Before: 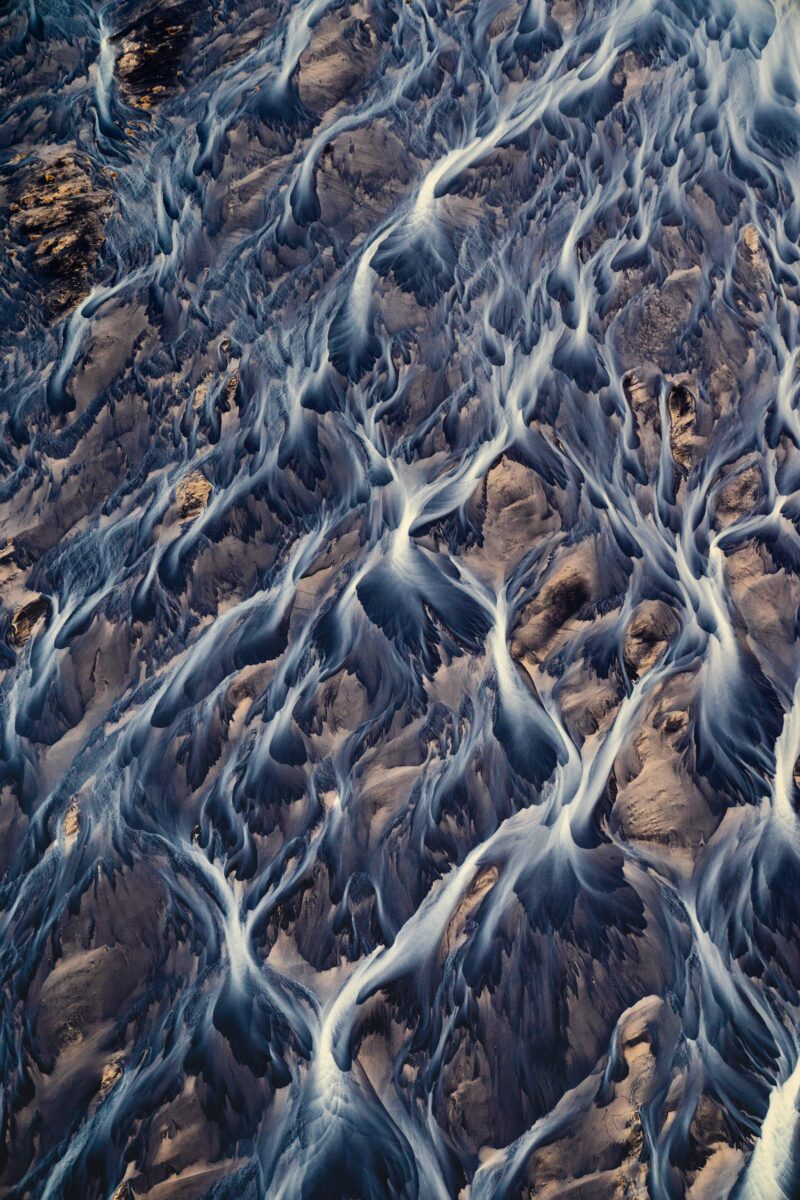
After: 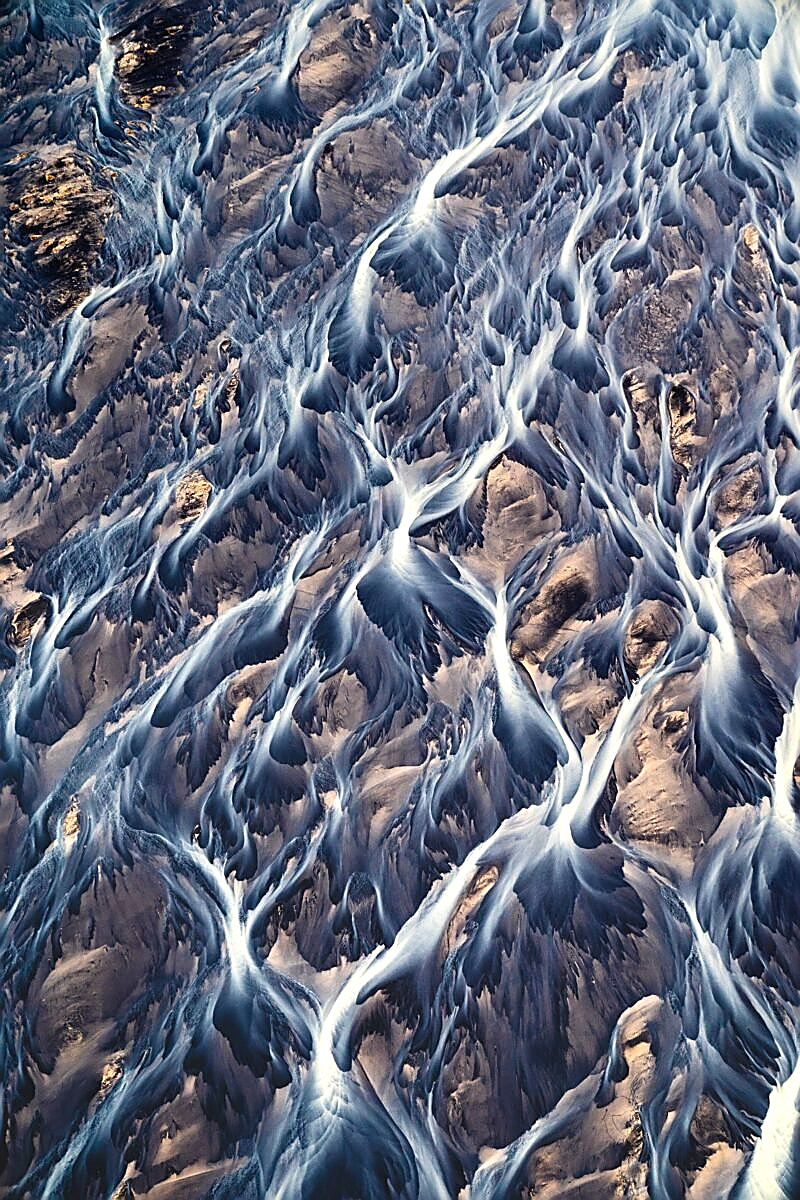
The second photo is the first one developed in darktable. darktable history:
exposure: black level correction 0, exposure 0.7 EV, compensate exposure bias true, compensate highlight preservation false
tone equalizer: on, module defaults
sharpen: radius 1.4, amount 1.25, threshold 0.7
